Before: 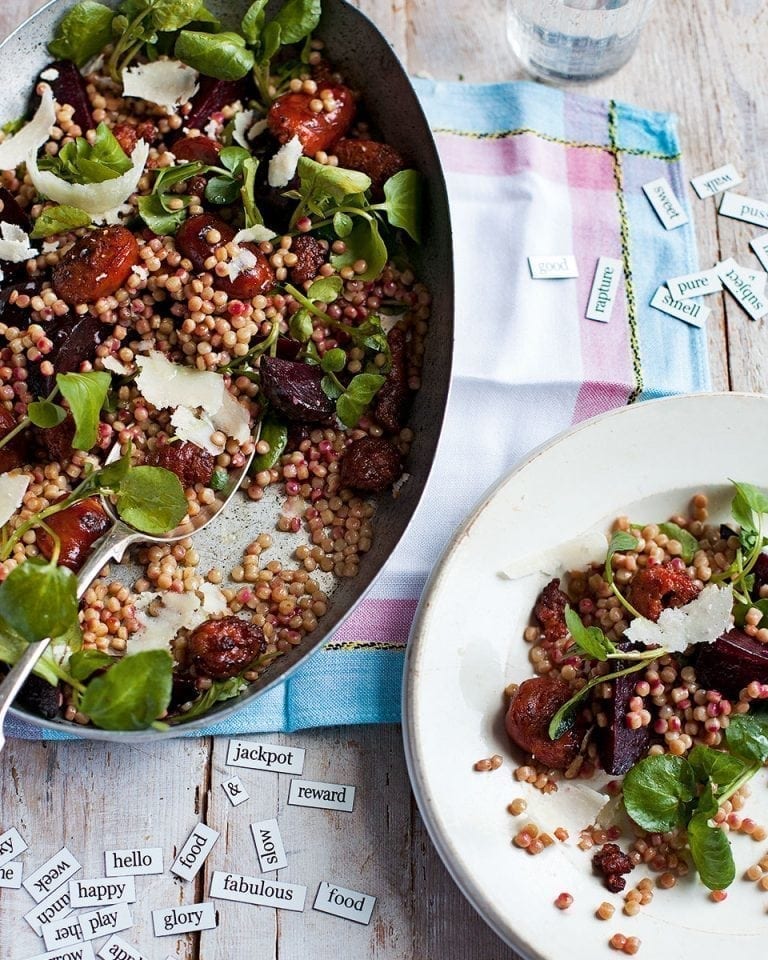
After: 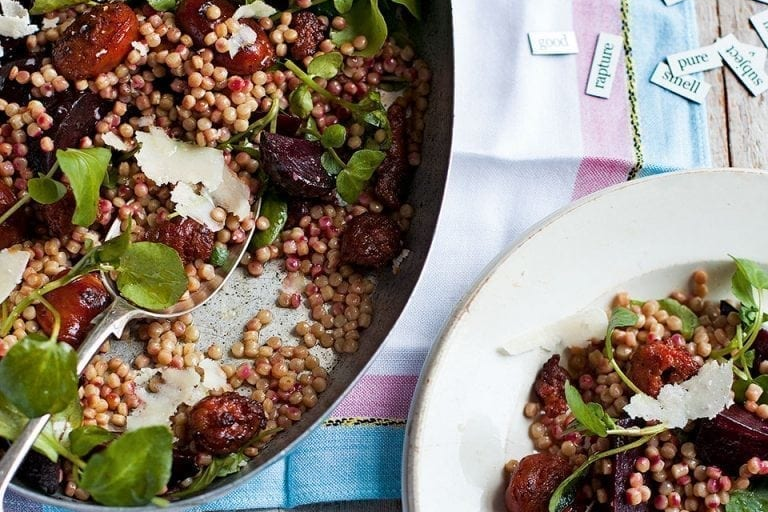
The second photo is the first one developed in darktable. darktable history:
crop and rotate: top 23.377%, bottom 23.255%
